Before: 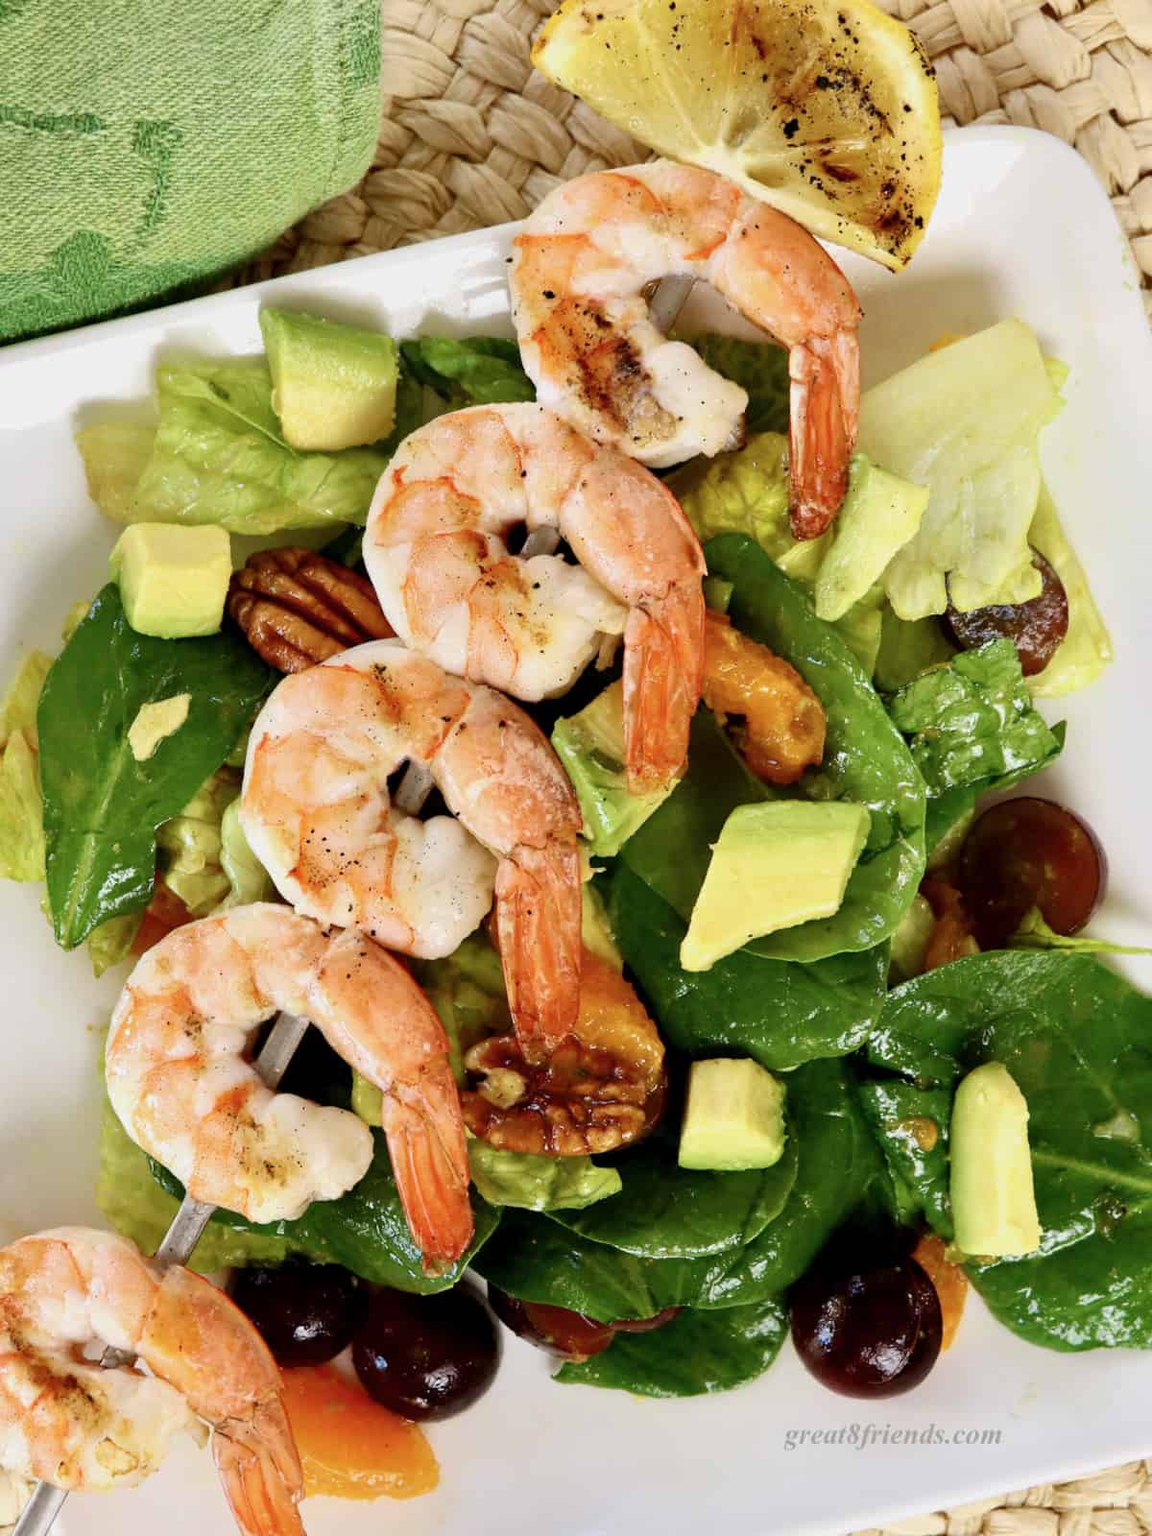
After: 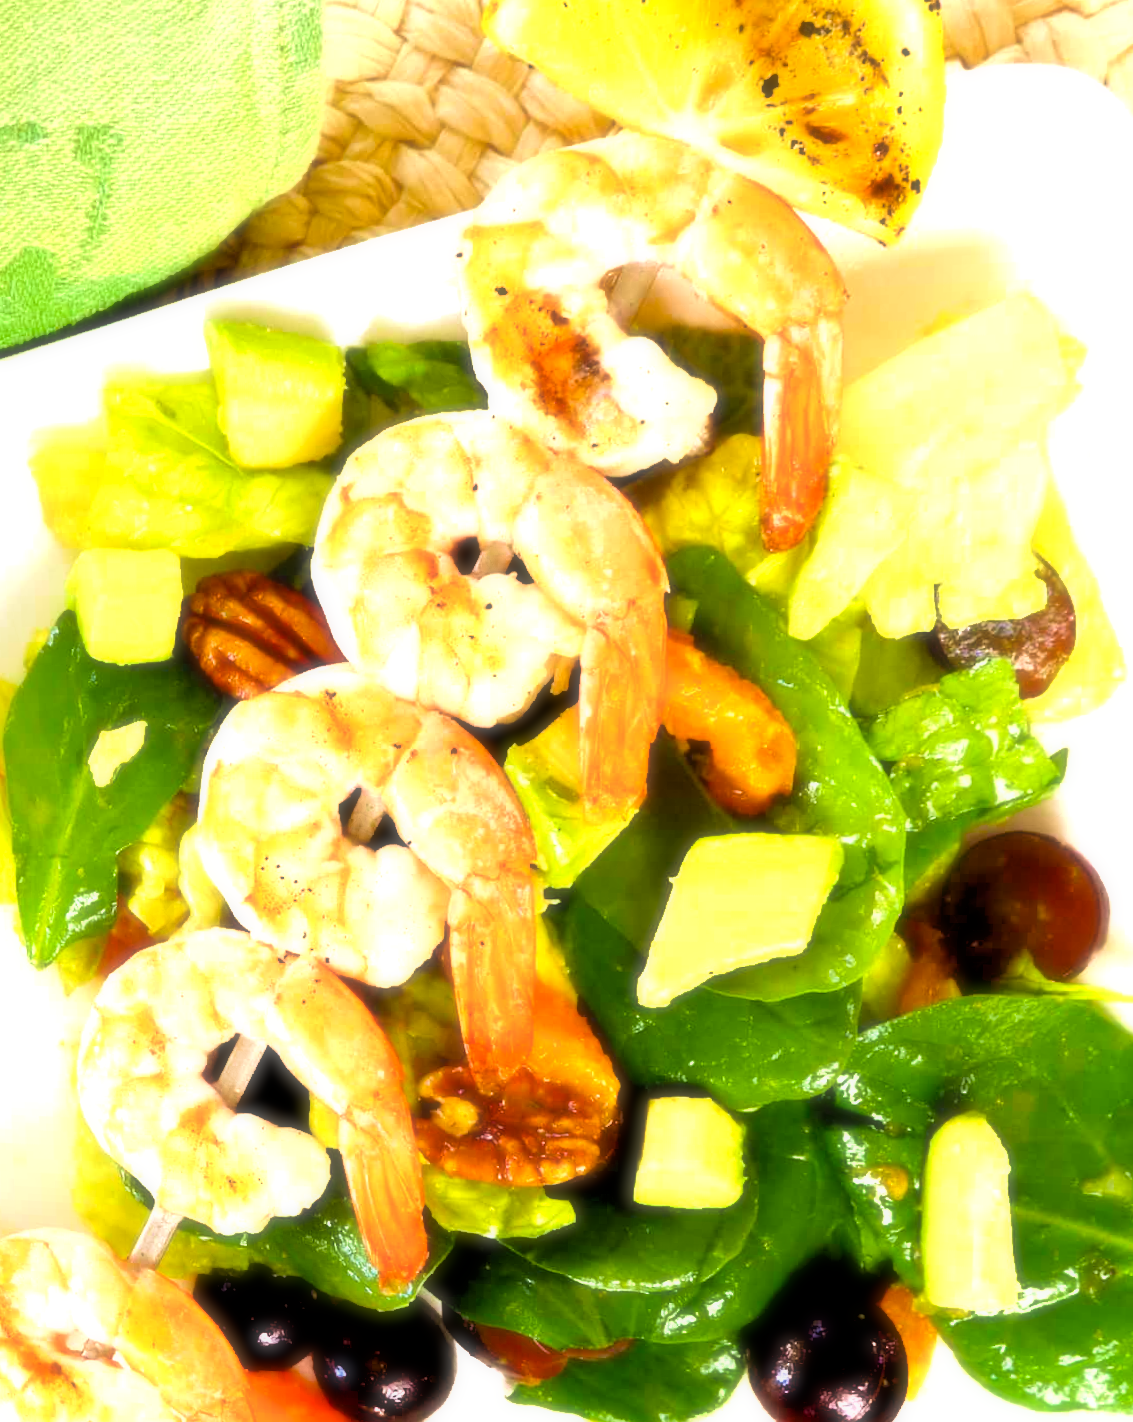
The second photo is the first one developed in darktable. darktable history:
crop and rotate: top 0%, bottom 5.097%
color balance rgb: linear chroma grading › global chroma 15%, perceptual saturation grading › global saturation 30%
soften: size 19.52%, mix 20.32%
velvia: strength 45%
rgb levels: levels [[0.01, 0.419, 0.839], [0, 0.5, 1], [0, 0.5, 1]]
contrast equalizer: octaves 7, y [[0.6 ×6], [0.55 ×6], [0 ×6], [0 ×6], [0 ×6]], mix -1
exposure: exposure 1 EV, compensate highlight preservation false
rotate and perspective: rotation 0.062°, lens shift (vertical) 0.115, lens shift (horizontal) -0.133, crop left 0.047, crop right 0.94, crop top 0.061, crop bottom 0.94
